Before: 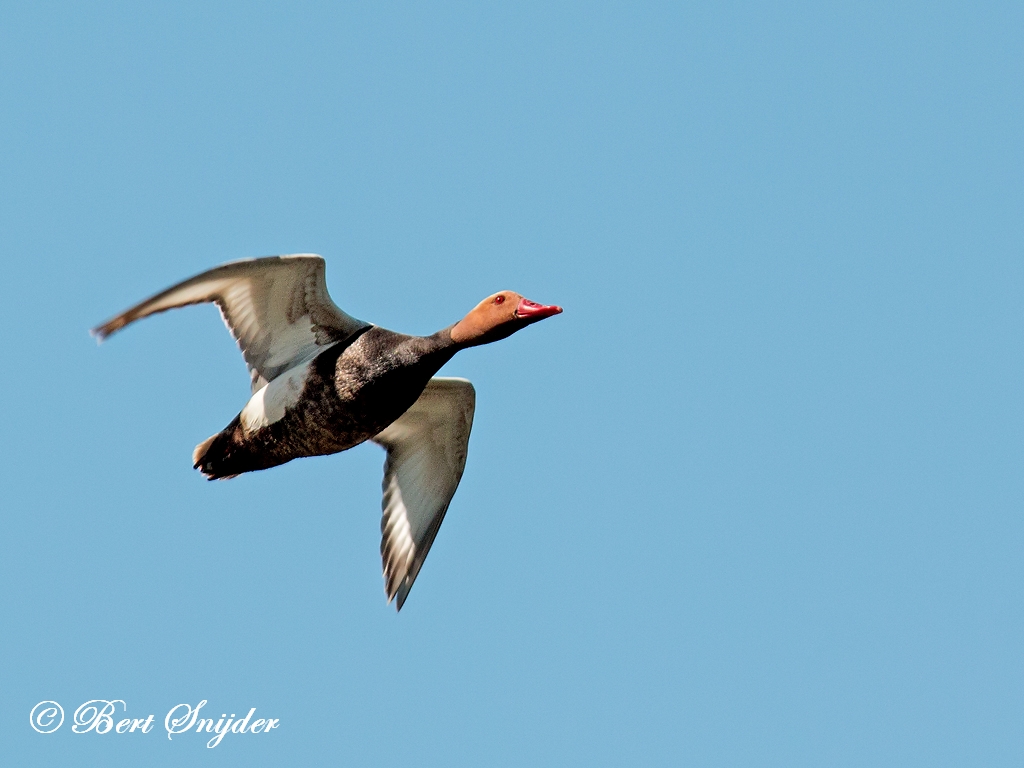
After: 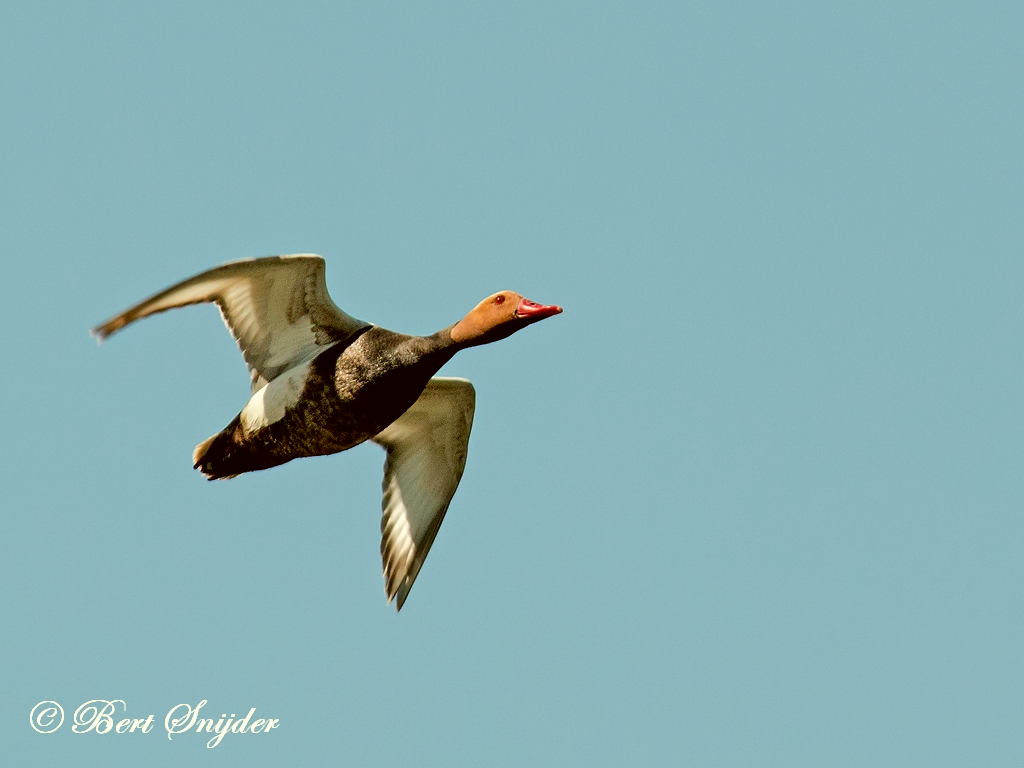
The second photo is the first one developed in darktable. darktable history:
color correction: highlights a* -1.8, highlights b* 10.54, shadows a* 0.778, shadows b* 19.69
